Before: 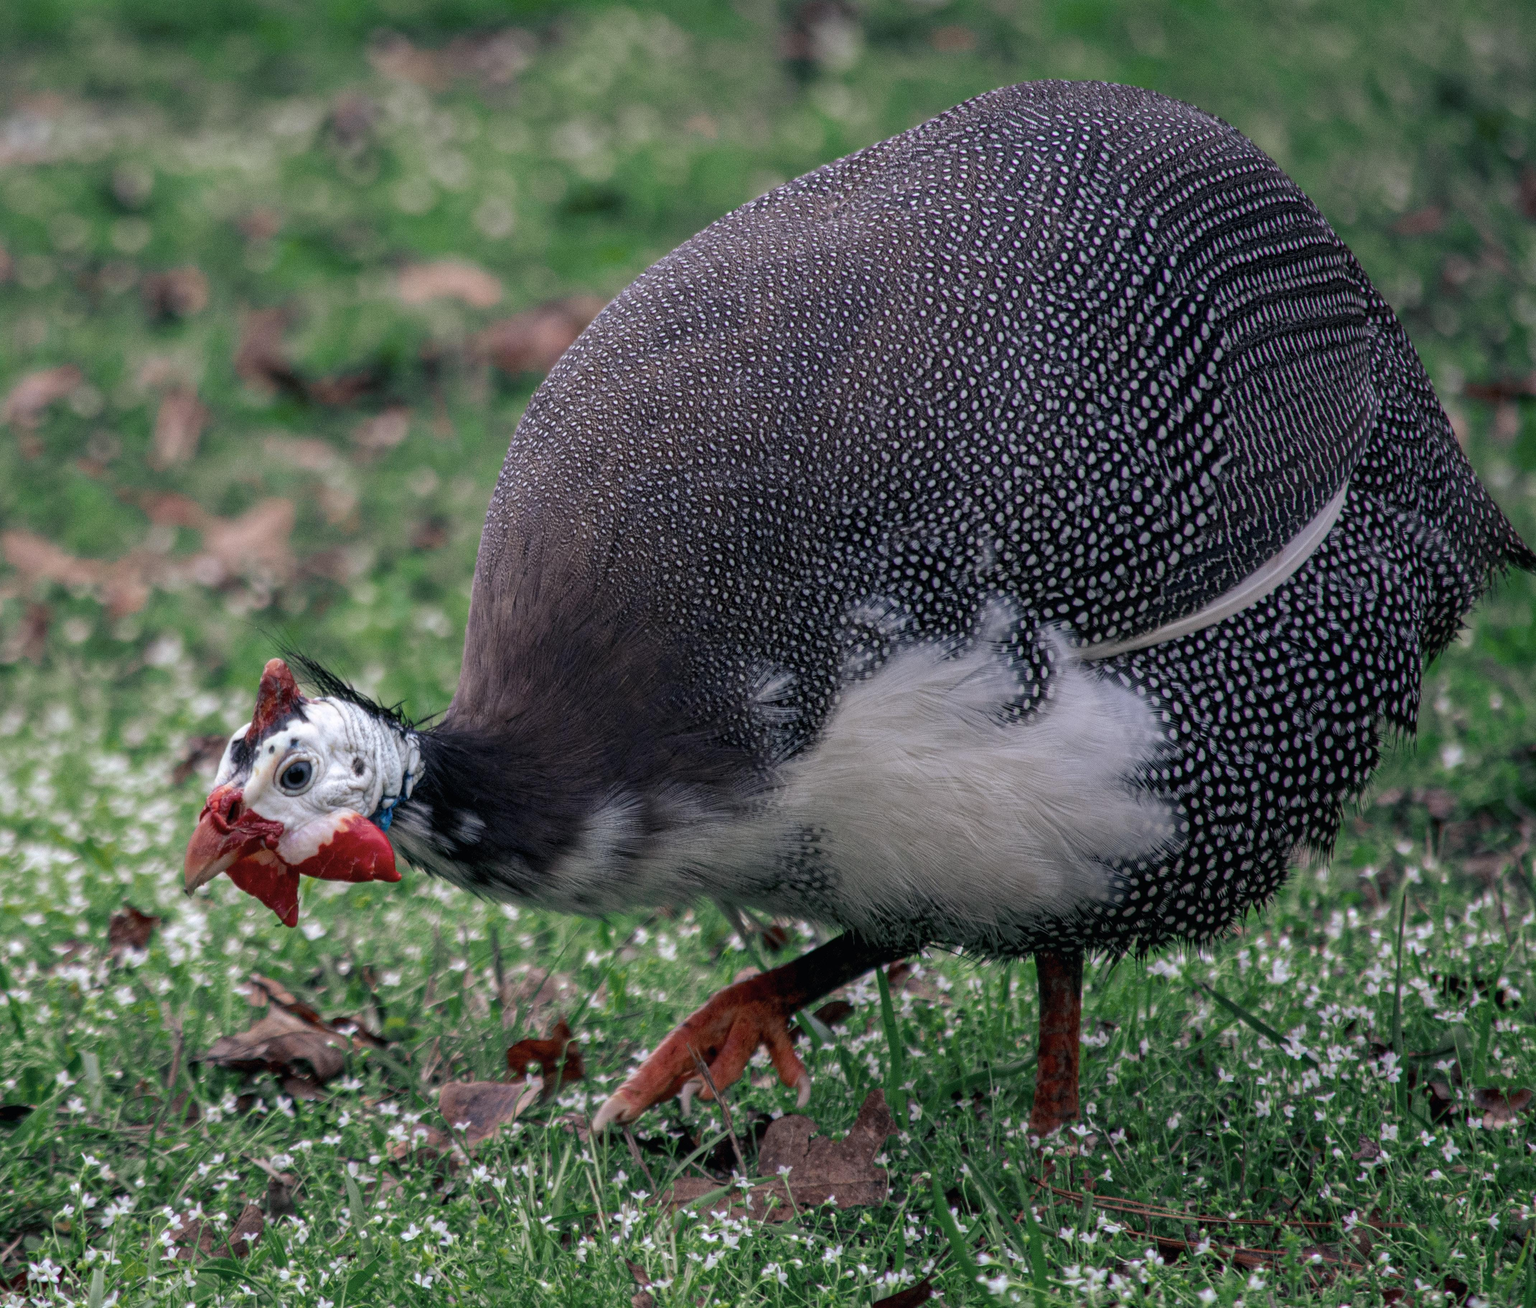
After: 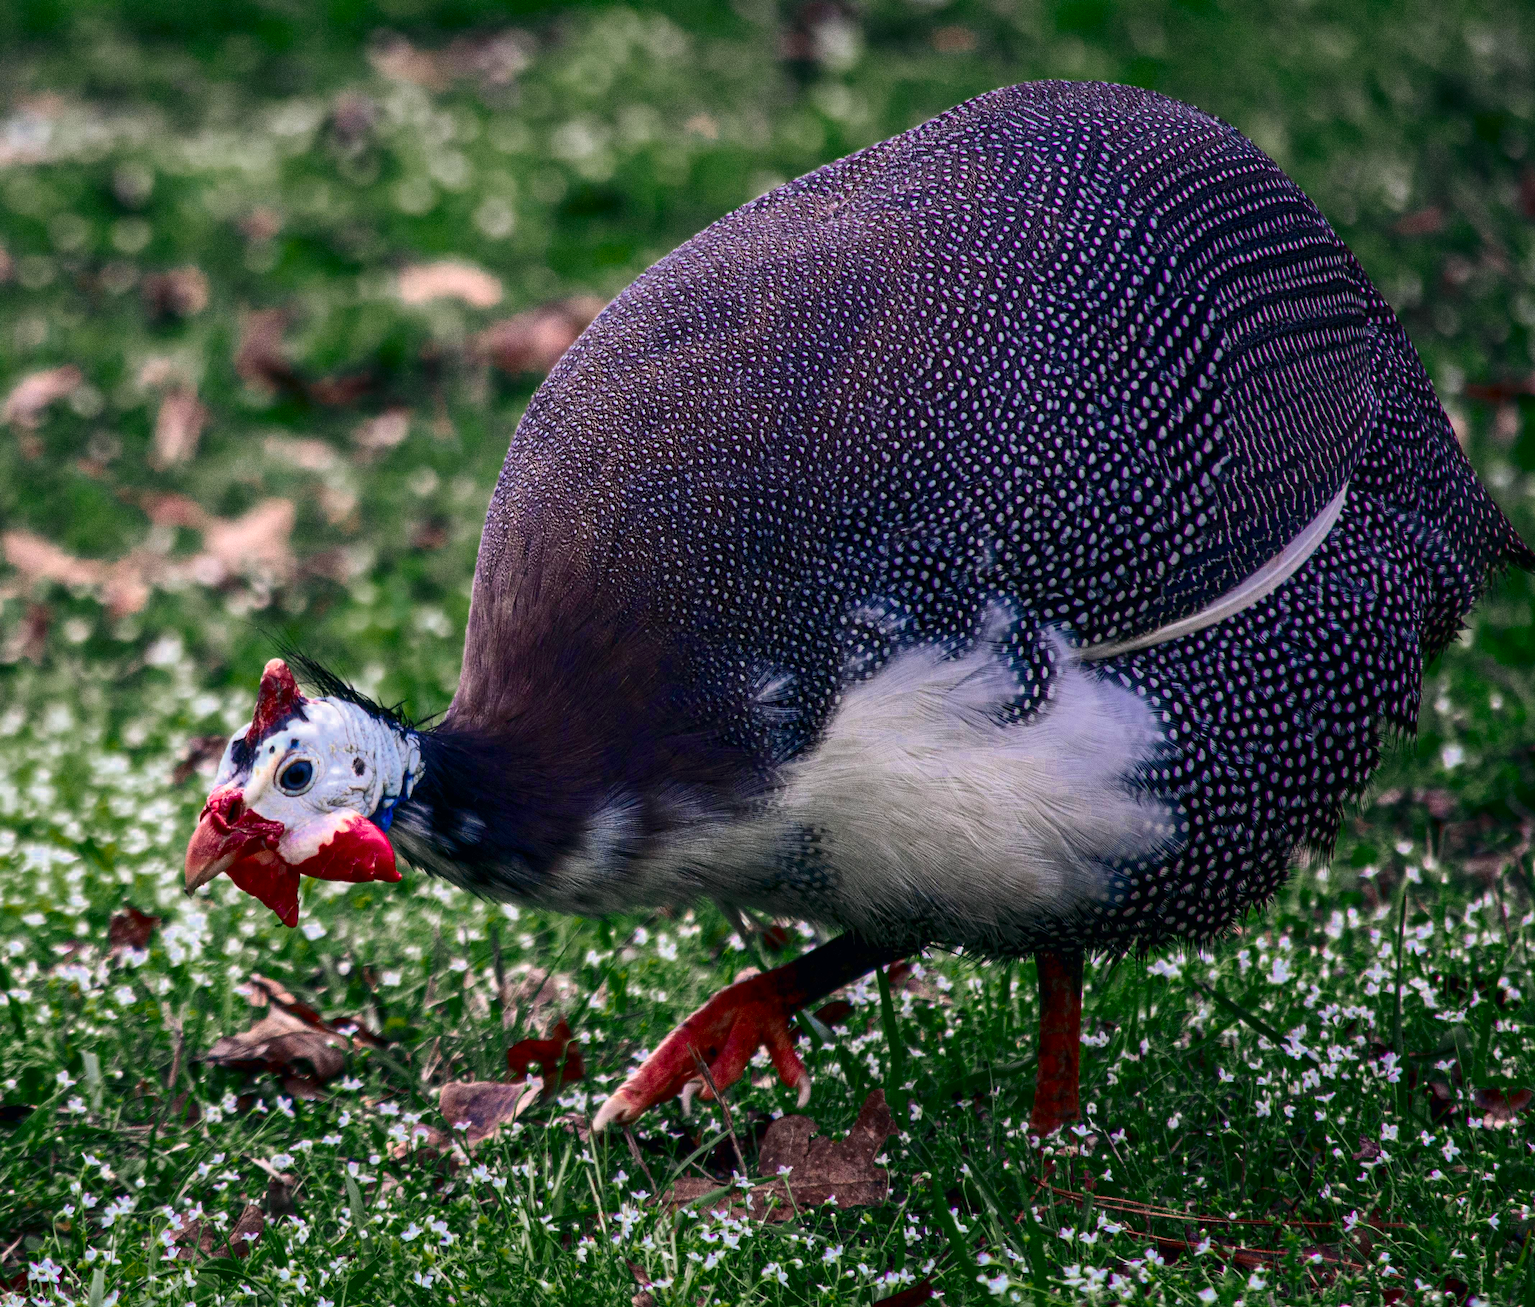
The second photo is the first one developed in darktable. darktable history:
color zones: curves: ch0 [(0, 0.553) (0.123, 0.58) (0.23, 0.419) (0.468, 0.155) (0.605, 0.132) (0.723, 0.063) (0.833, 0.172) (0.921, 0.468)]; ch1 [(0.025, 0.645) (0.229, 0.584) (0.326, 0.551) (0.537, 0.446) (0.599, 0.911) (0.708, 1) (0.805, 0.944)]; ch2 [(0.086, 0.468) (0.254, 0.464) (0.638, 0.564) (0.702, 0.592) (0.768, 0.564)]
contrast brightness saturation: contrast 0.396, brightness 0.052, saturation 0.26
sharpen: amount 0.204
